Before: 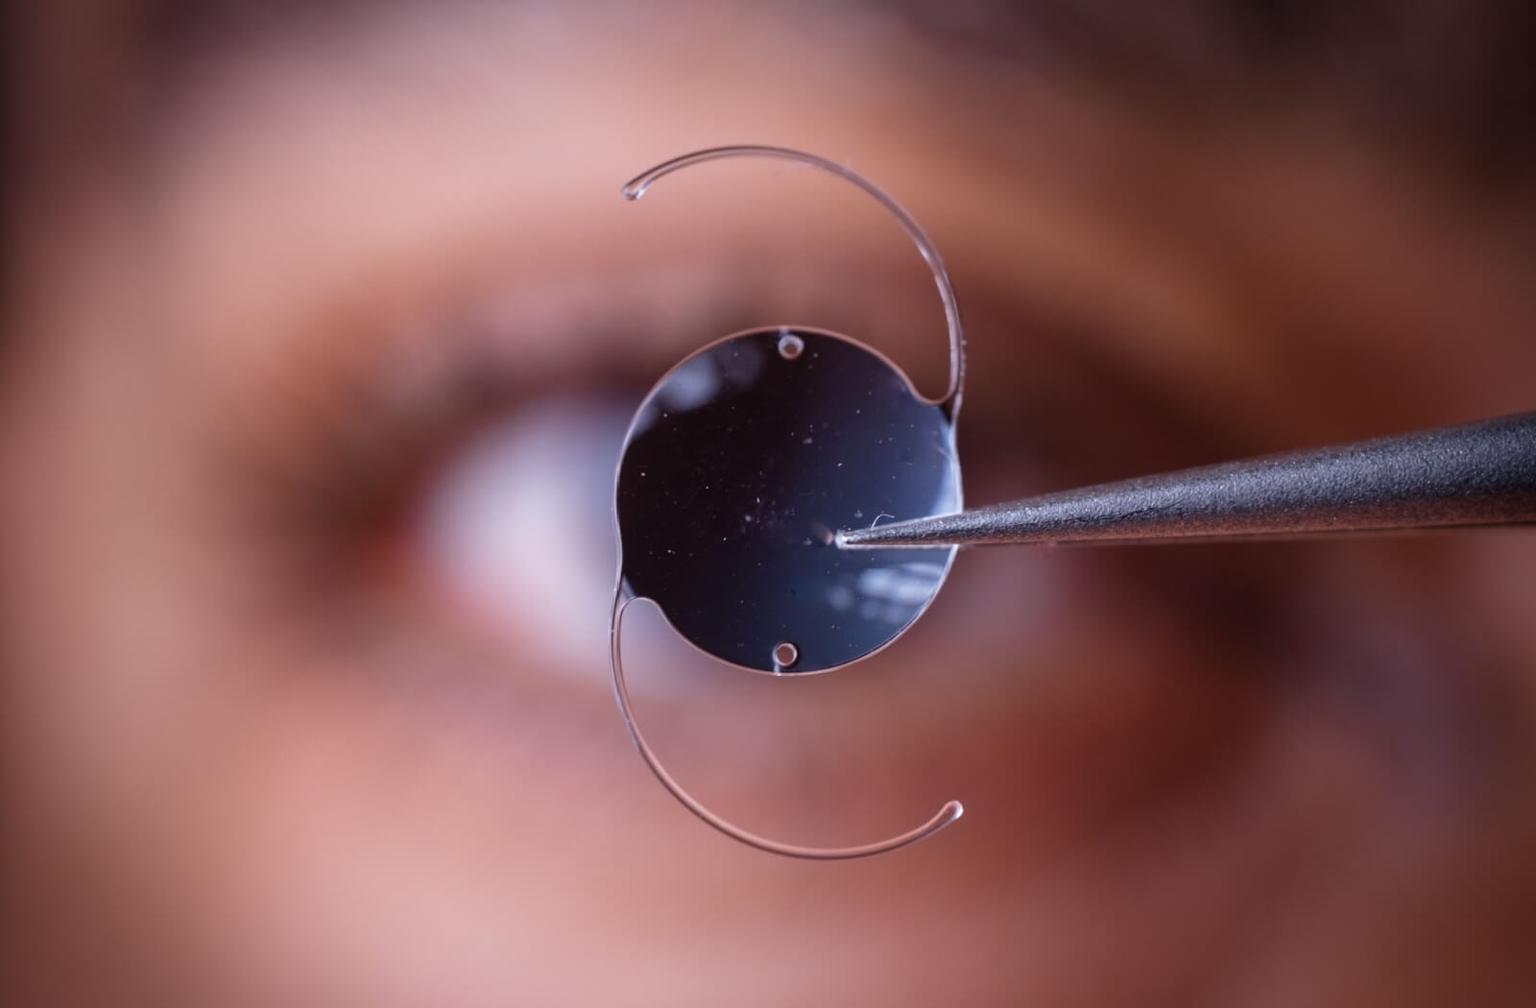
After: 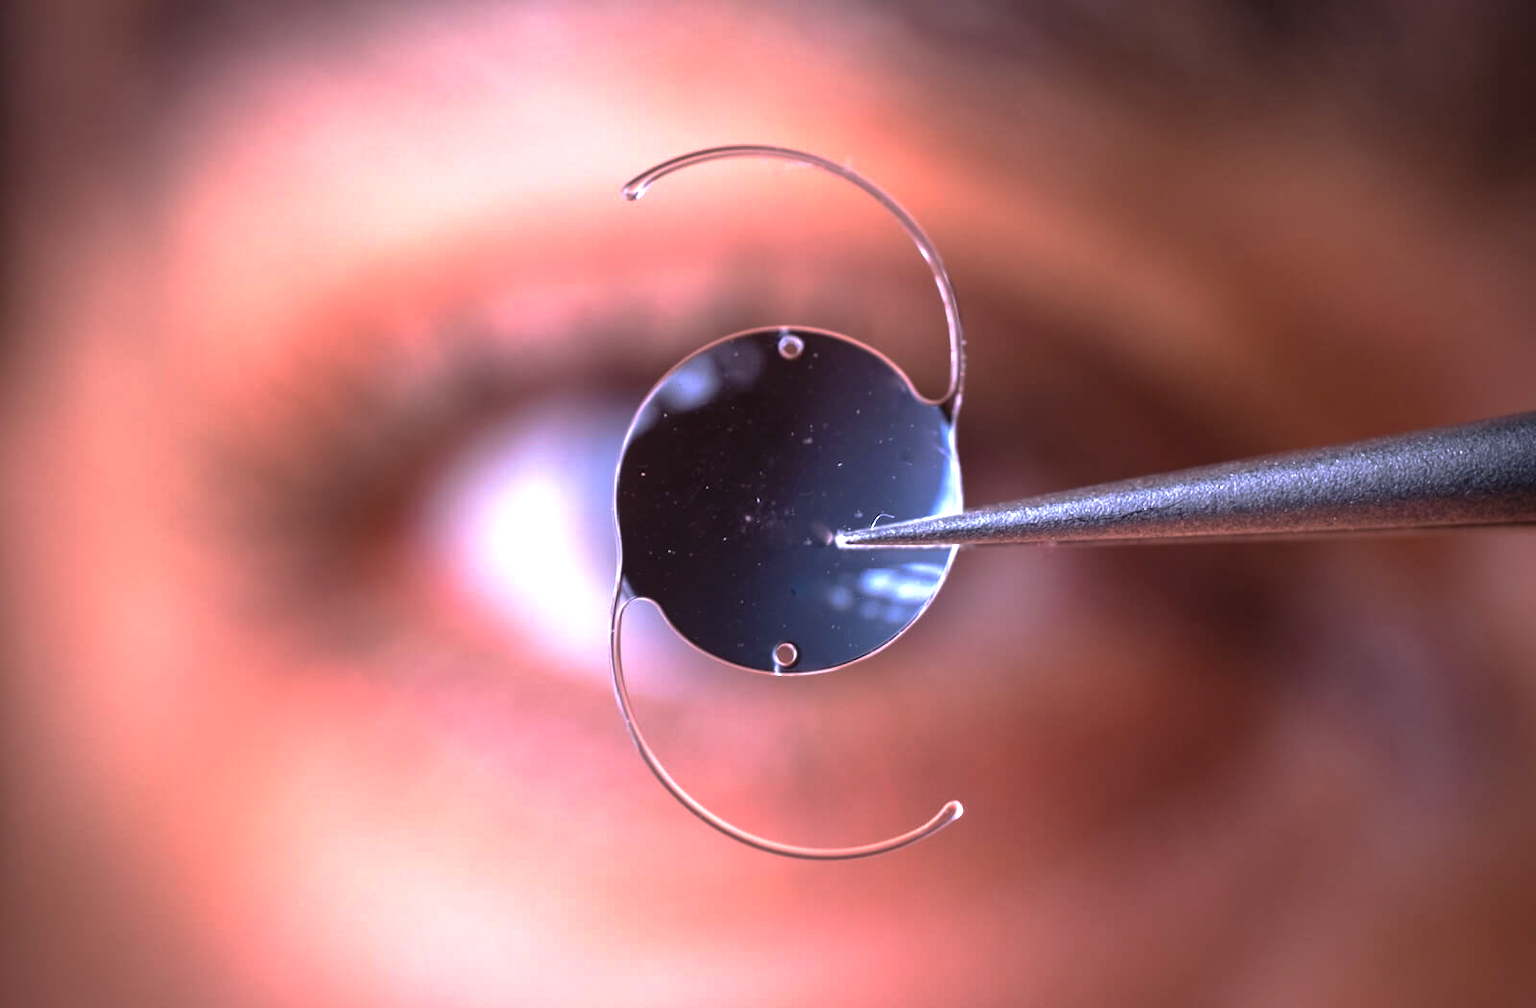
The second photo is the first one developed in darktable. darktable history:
tone equalizer: -8 EV -0.002 EV, -7 EV 0.005 EV, -6 EV -0.009 EV, -5 EV 0.011 EV, -4 EV -0.012 EV, -3 EV 0.007 EV, -2 EV -0.062 EV, -1 EV -0.293 EV, +0 EV -0.582 EV, smoothing diameter 2%, edges refinement/feathering 20, mask exposure compensation -1.57 EV, filter diffusion 5
base curve: curves: ch0 [(0, 0) (0.595, 0.418) (1, 1)], preserve colors none
exposure: black level correction 0, exposure 1.45 EV, compensate exposure bias true, compensate highlight preservation false
